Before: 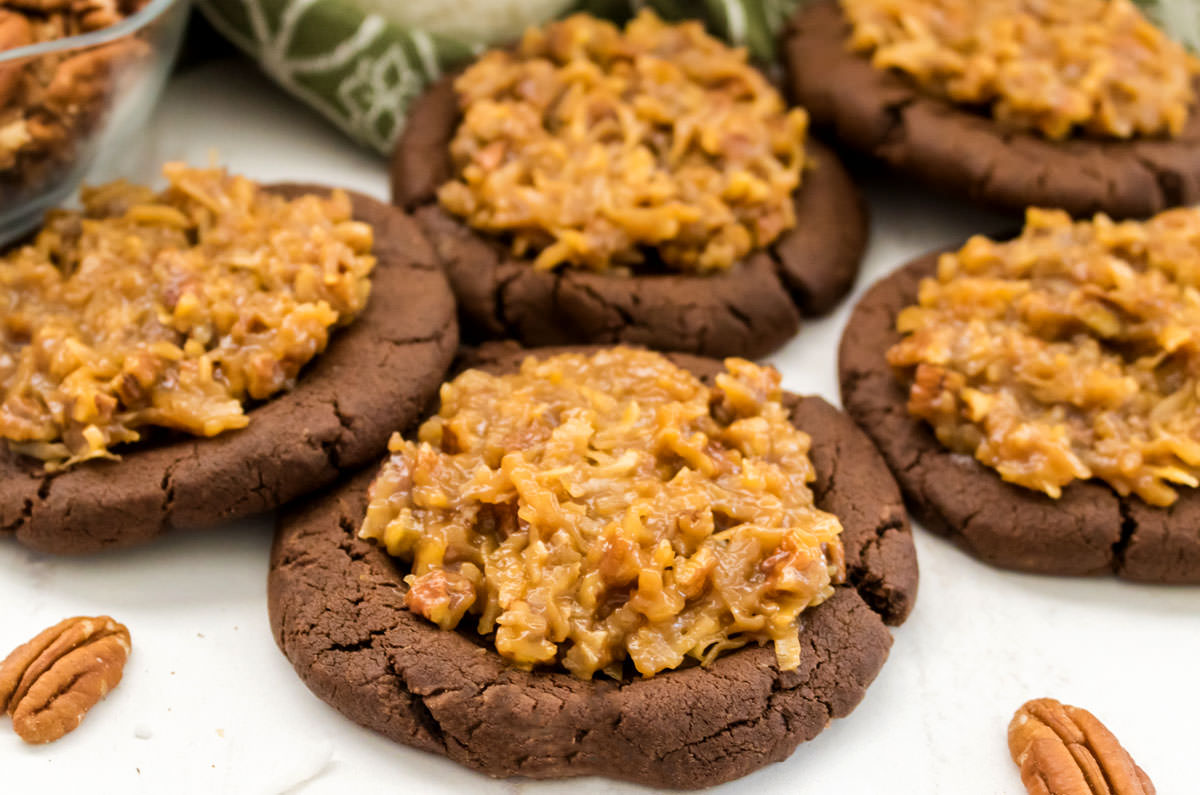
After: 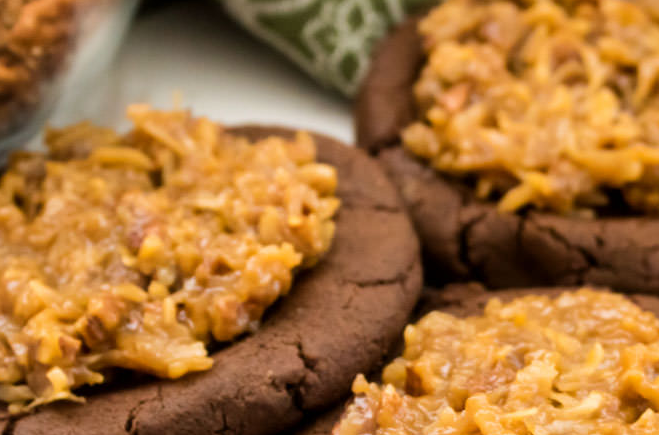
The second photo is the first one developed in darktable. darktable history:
crop and rotate: left 3.035%, top 7.544%, right 42.022%, bottom 37.643%
